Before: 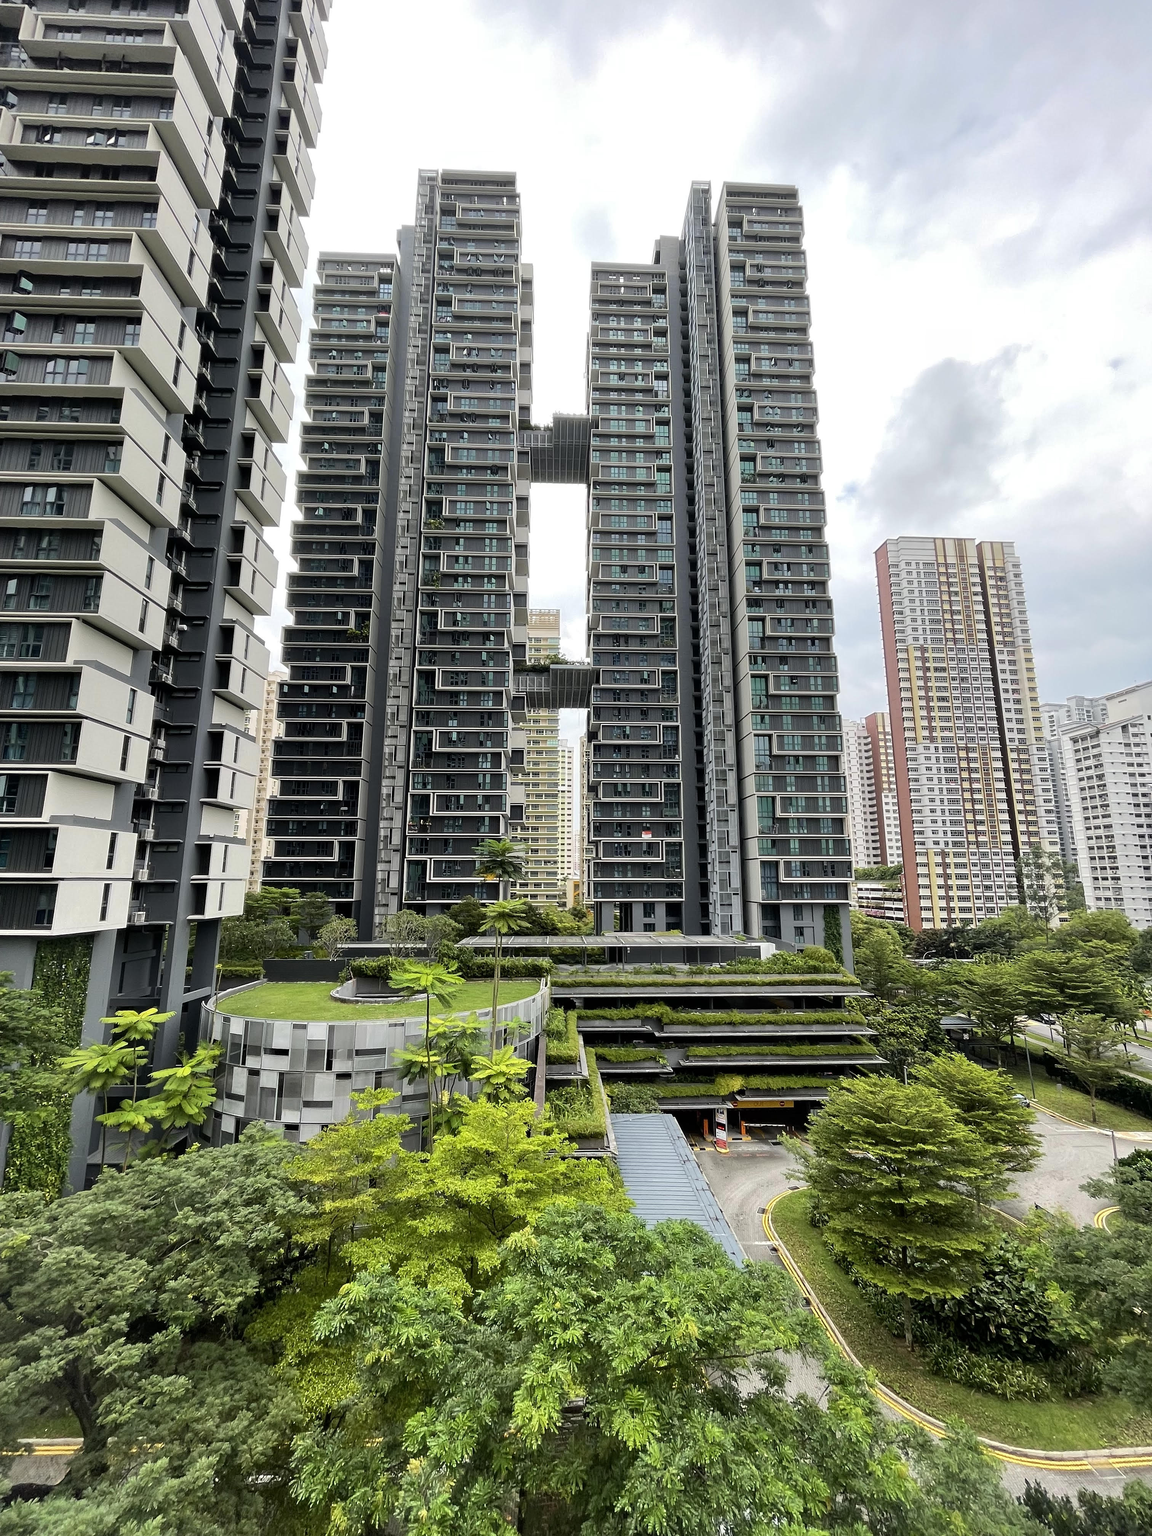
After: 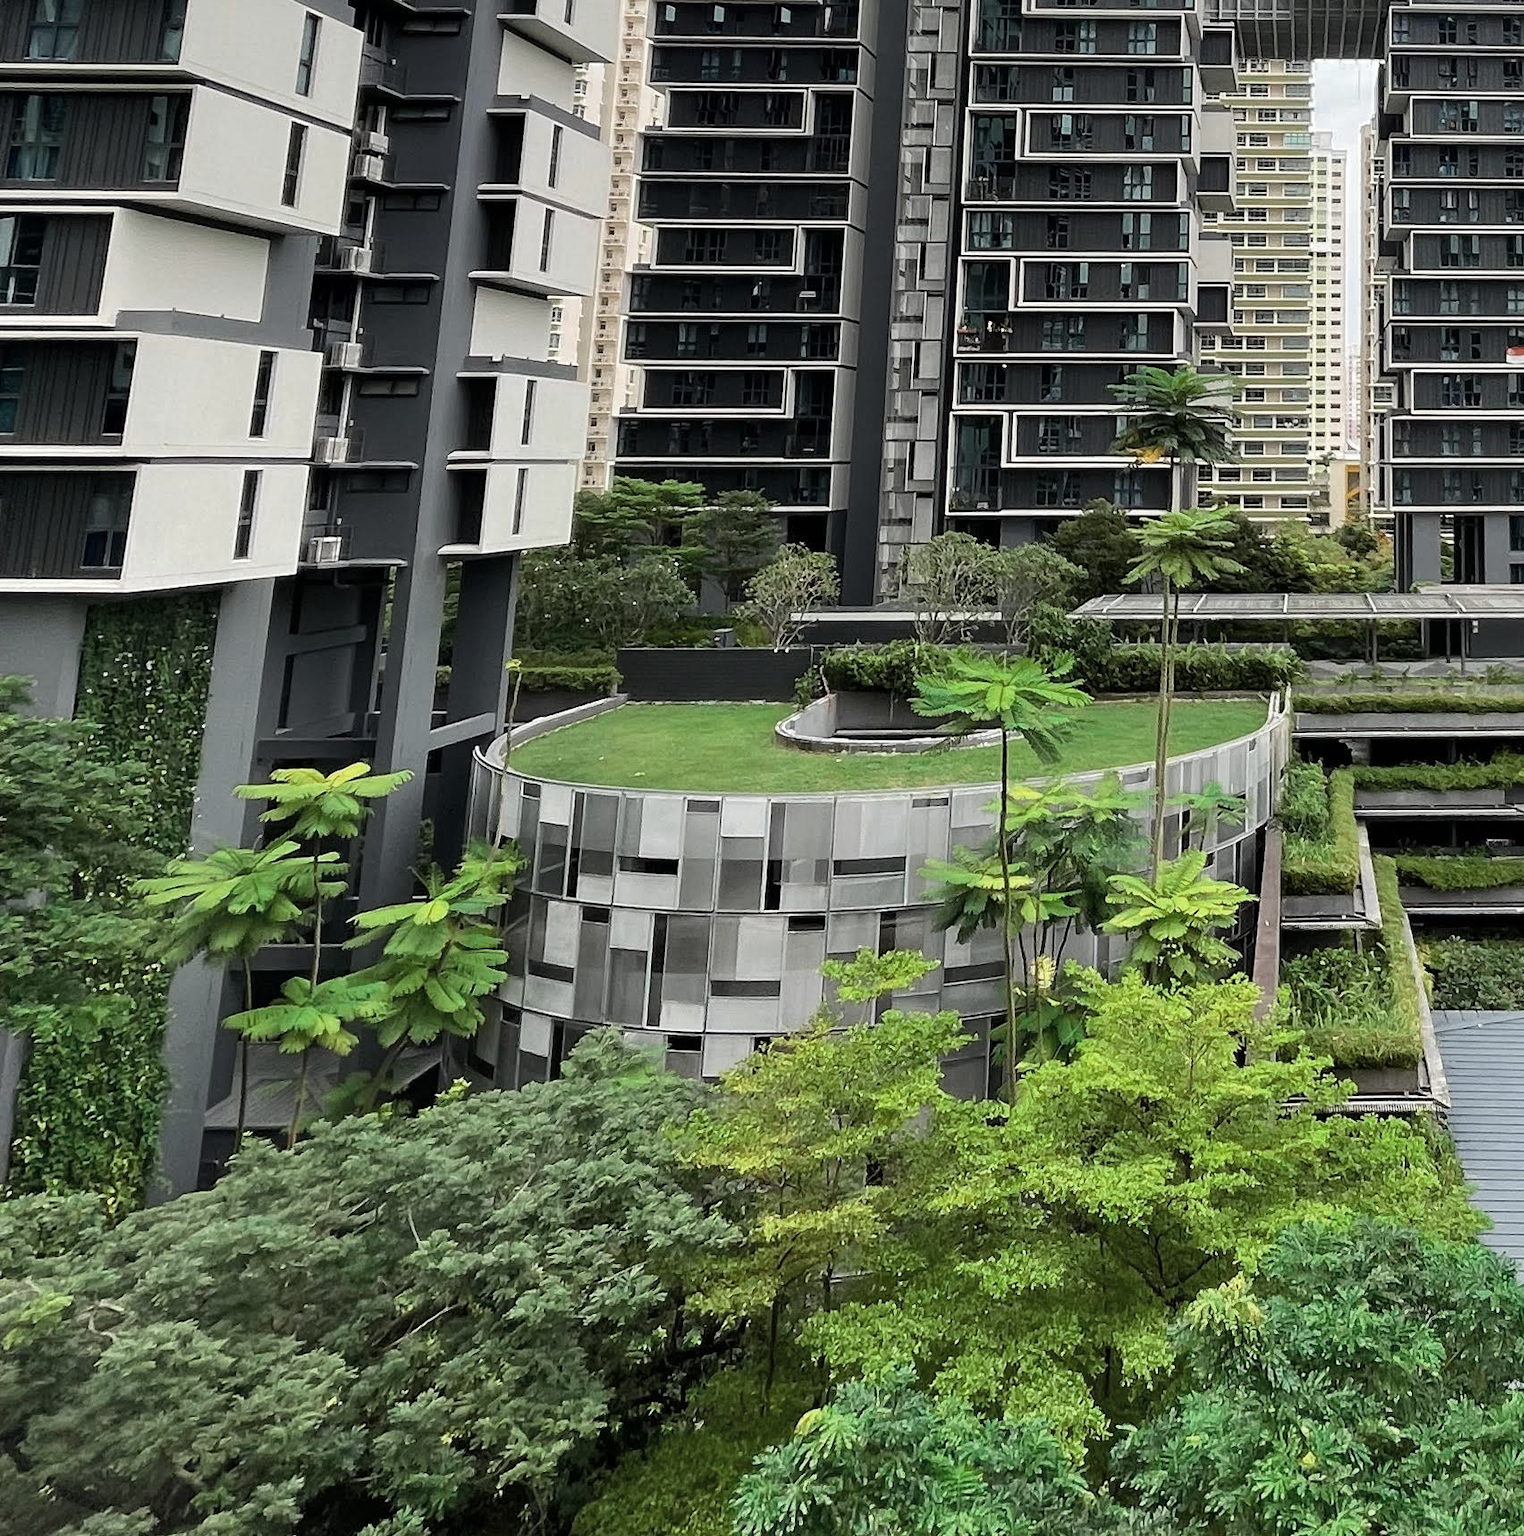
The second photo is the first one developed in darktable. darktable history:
crop: top 44.483%, right 43.593%, bottom 12.892%
color zones: curves: ch0 [(0, 0.5) (0.125, 0.4) (0.25, 0.5) (0.375, 0.4) (0.5, 0.4) (0.625, 0.35) (0.75, 0.35) (0.875, 0.5)]; ch1 [(0, 0.35) (0.125, 0.45) (0.25, 0.35) (0.375, 0.35) (0.5, 0.35) (0.625, 0.35) (0.75, 0.45) (0.875, 0.35)]; ch2 [(0, 0.6) (0.125, 0.5) (0.25, 0.5) (0.375, 0.6) (0.5, 0.6) (0.625, 0.5) (0.75, 0.5) (0.875, 0.5)]
